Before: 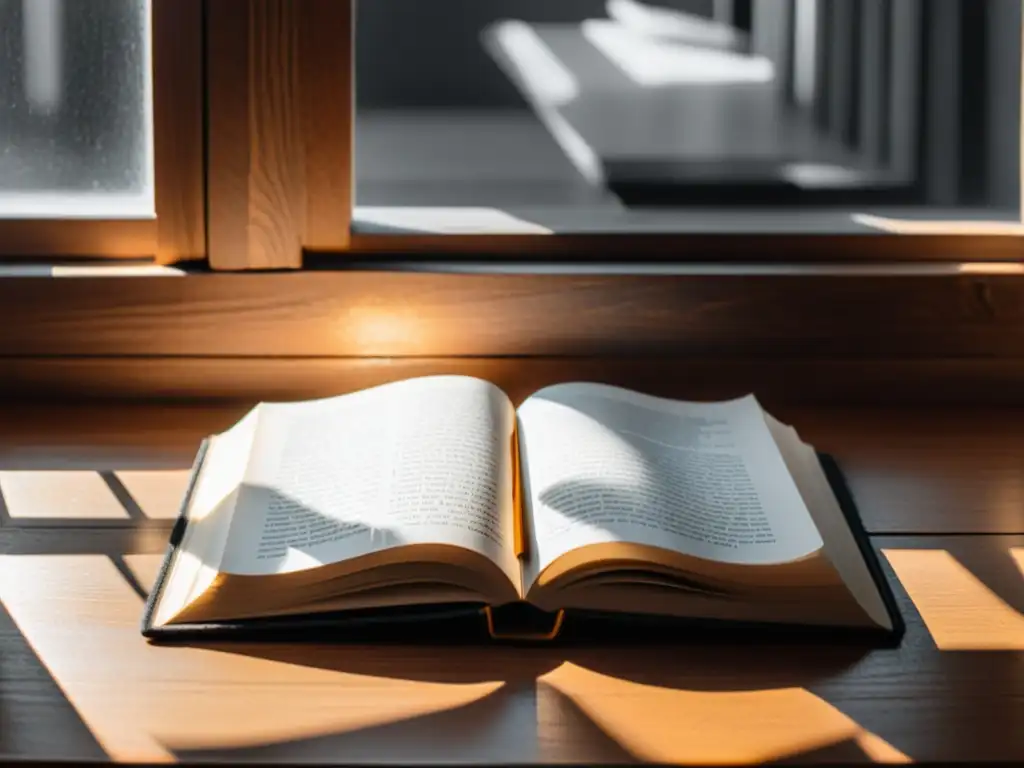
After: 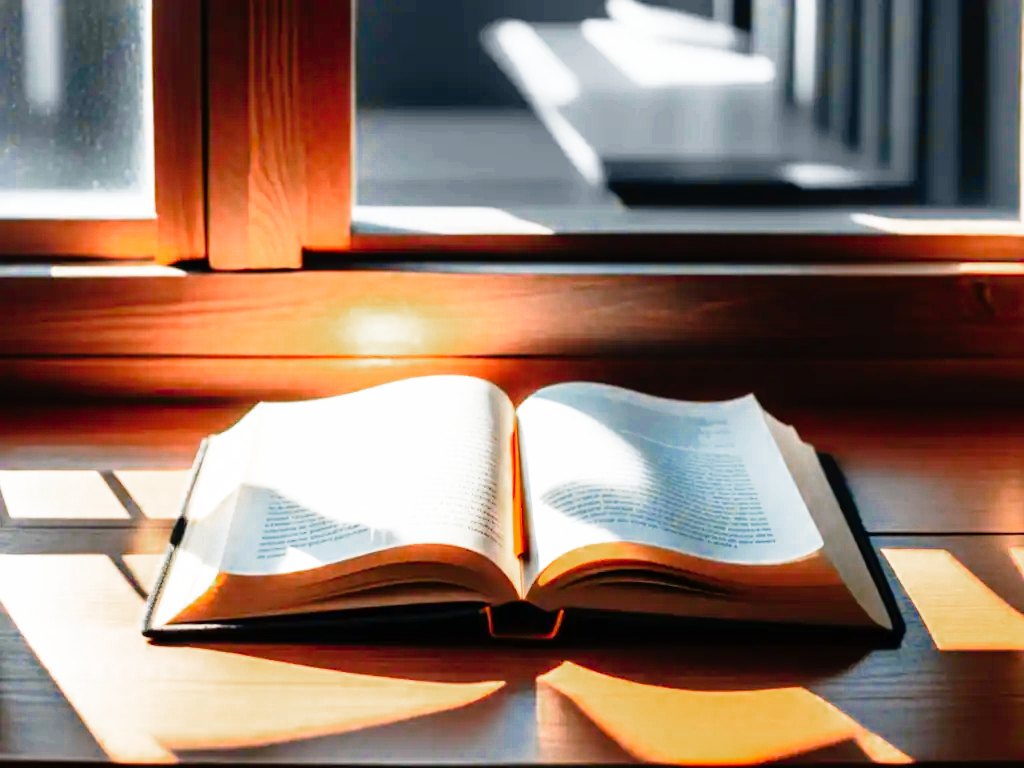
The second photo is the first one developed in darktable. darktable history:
base curve: curves: ch0 [(0, 0) (0.012, 0.01) (0.073, 0.168) (0.31, 0.711) (0.645, 0.957) (1, 1)], preserve colors none
color zones: curves: ch0 [(0, 0.553) (0.123, 0.58) (0.23, 0.419) (0.468, 0.155) (0.605, 0.132) (0.723, 0.063) (0.833, 0.172) (0.921, 0.468)]; ch1 [(0.025, 0.645) (0.229, 0.584) (0.326, 0.551) (0.537, 0.446) (0.599, 0.911) (0.708, 1) (0.805, 0.944)]; ch2 [(0.086, 0.468) (0.254, 0.464) (0.638, 0.564) (0.702, 0.592) (0.768, 0.564)]
